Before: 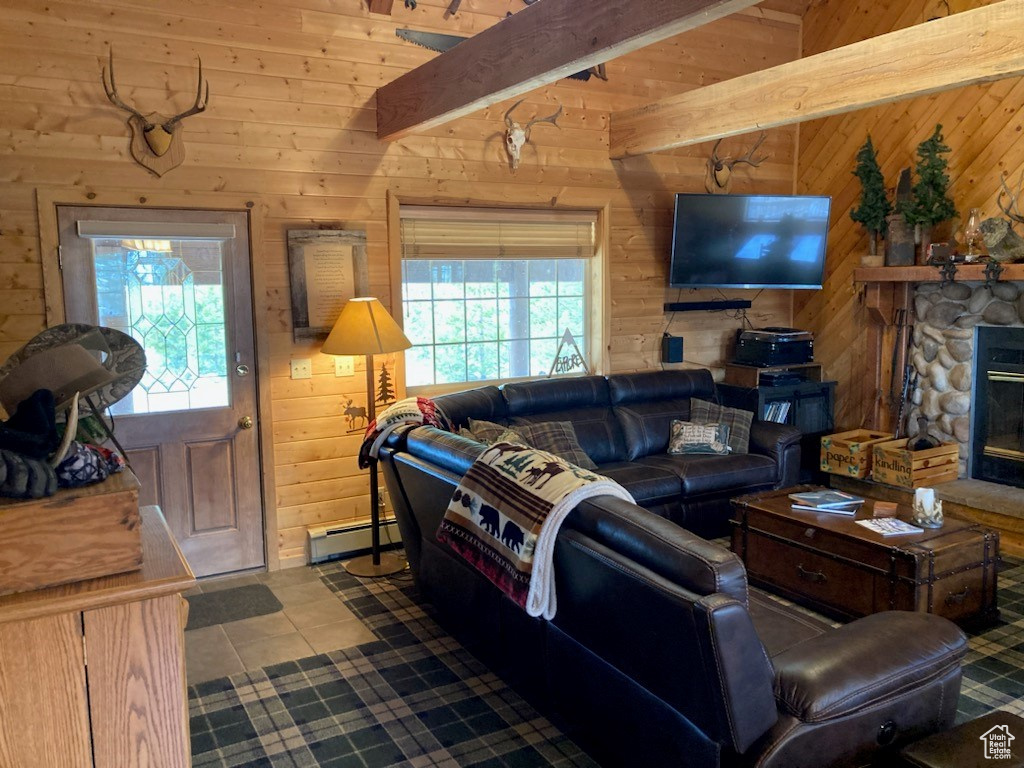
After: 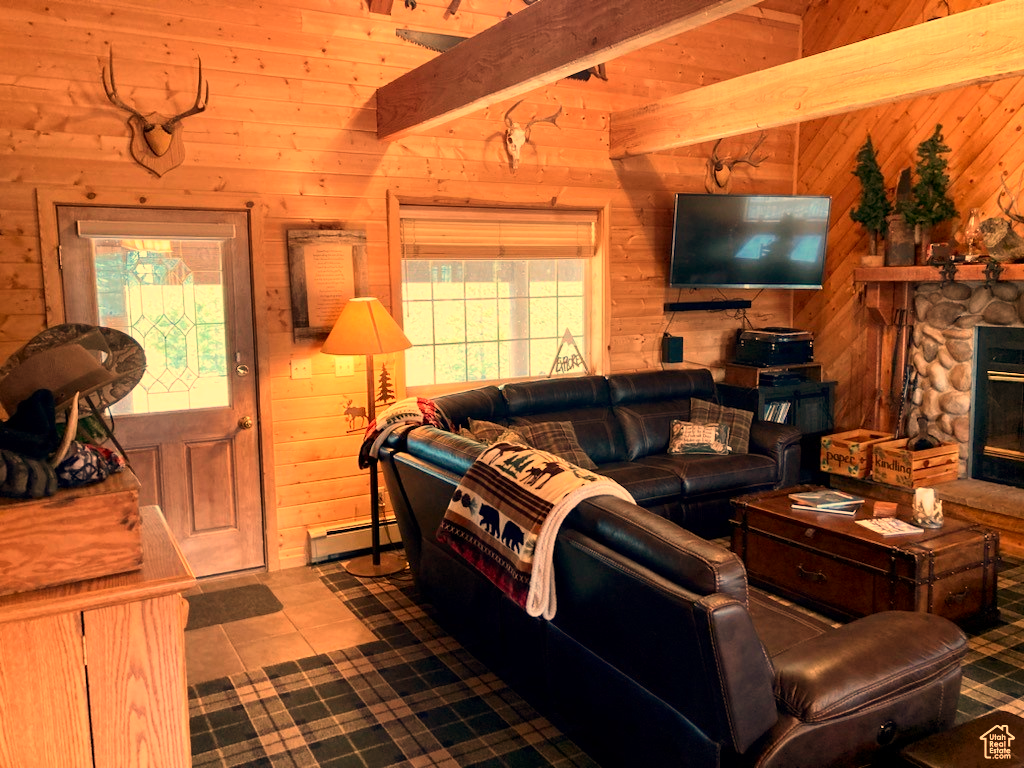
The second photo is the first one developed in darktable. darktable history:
white balance: red 1.467, blue 0.684
contrast brightness saturation: contrast 0.14
